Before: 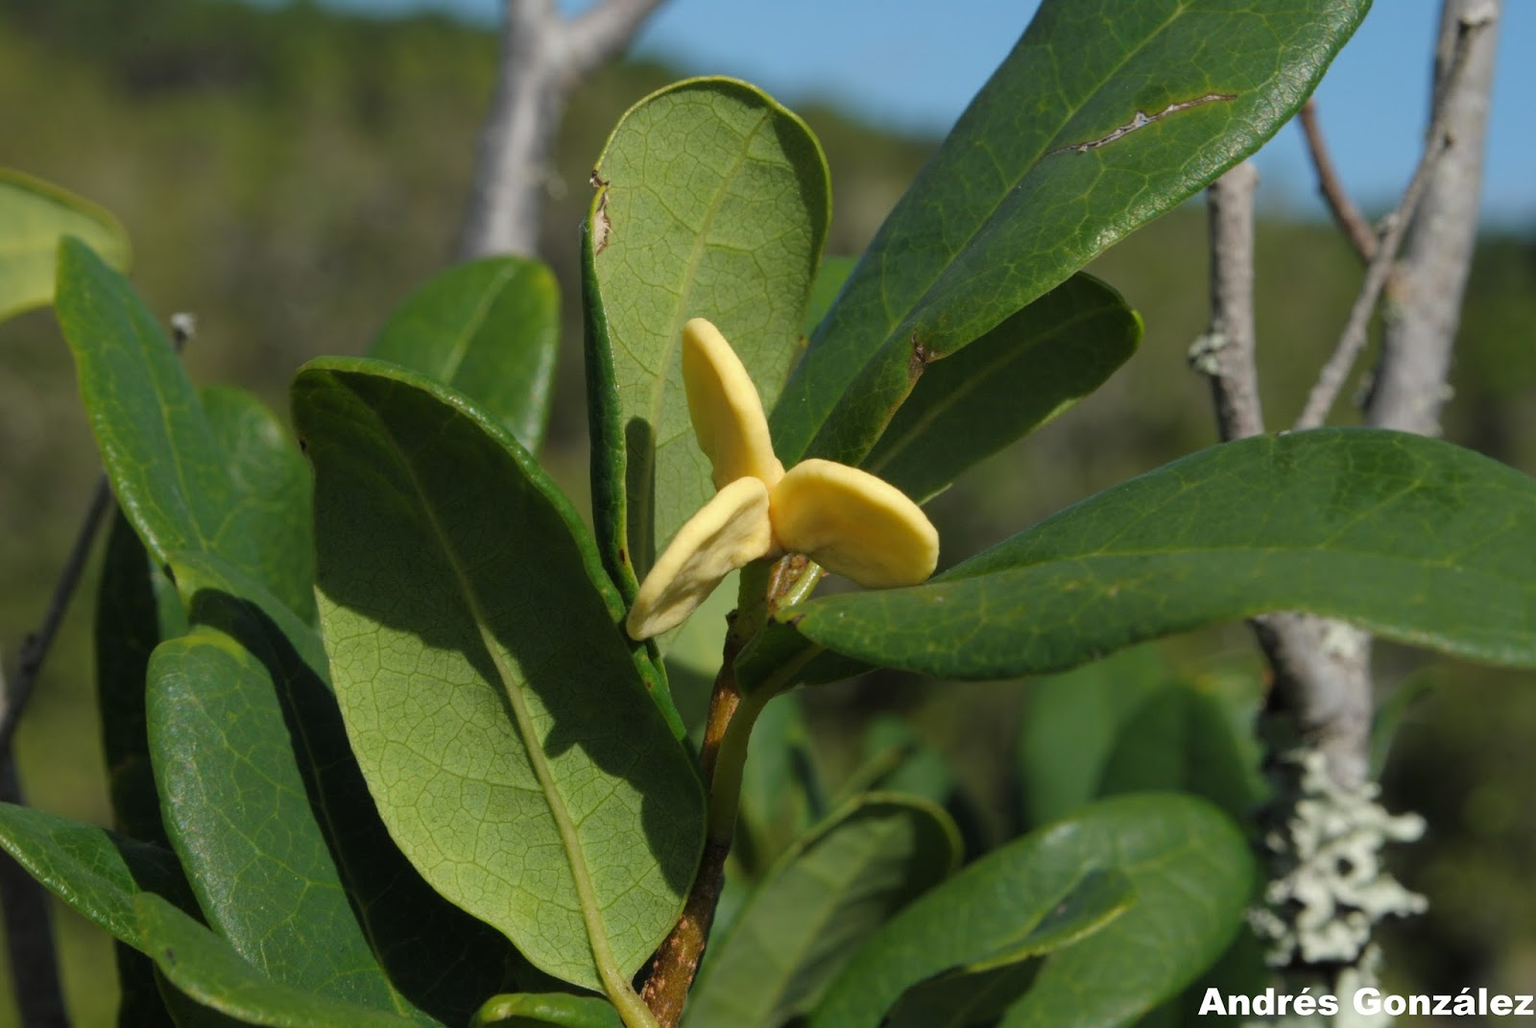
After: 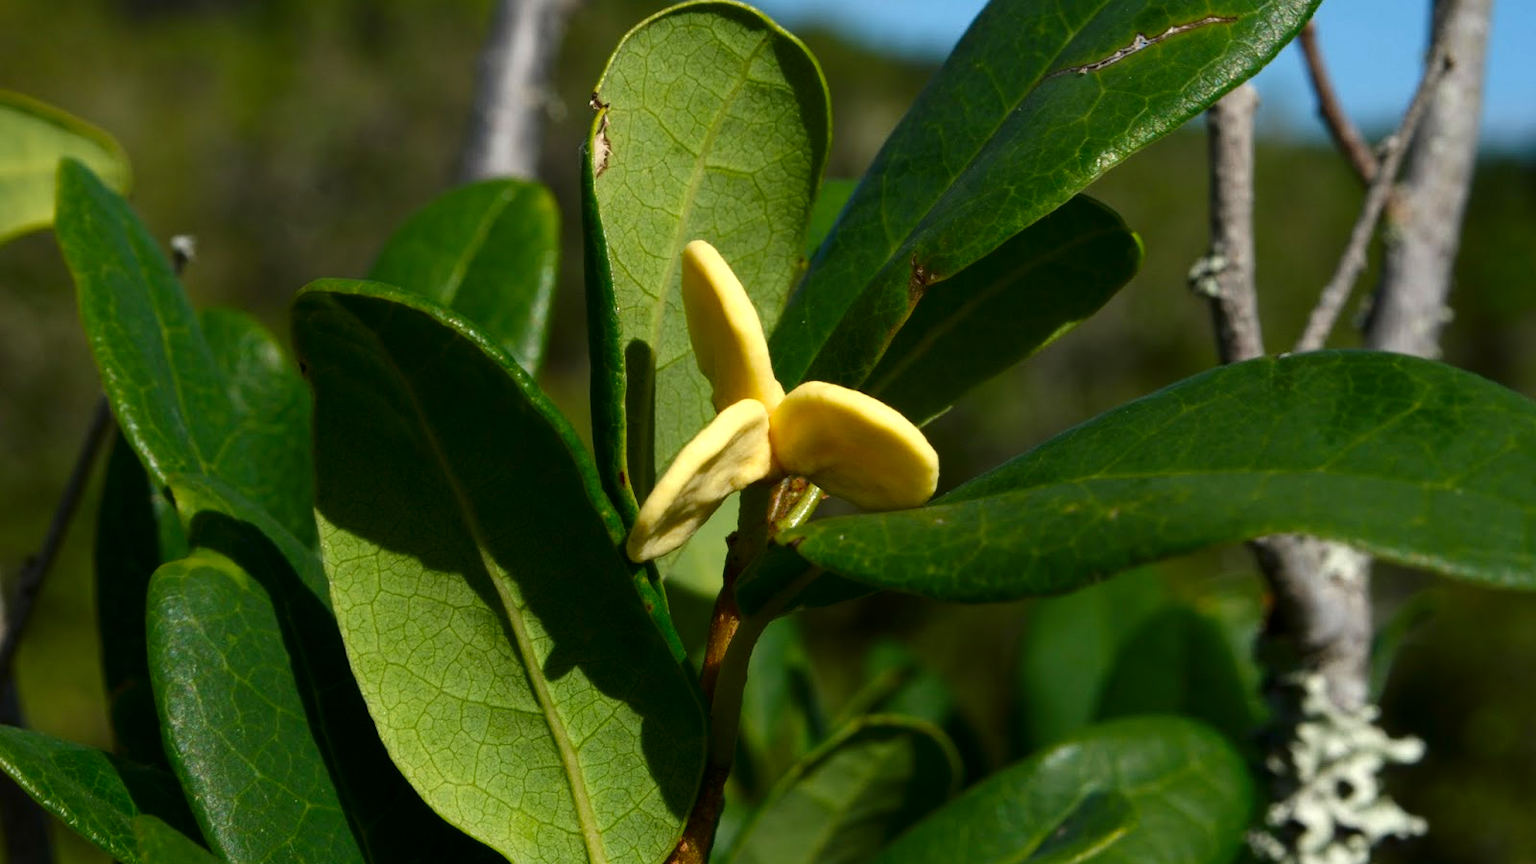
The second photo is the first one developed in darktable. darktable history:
contrast brightness saturation: contrast 0.13, brightness -0.24, saturation 0.14
exposure: exposure 0.485 EV, compensate highlight preservation false
crop: top 7.625%, bottom 8.027%
